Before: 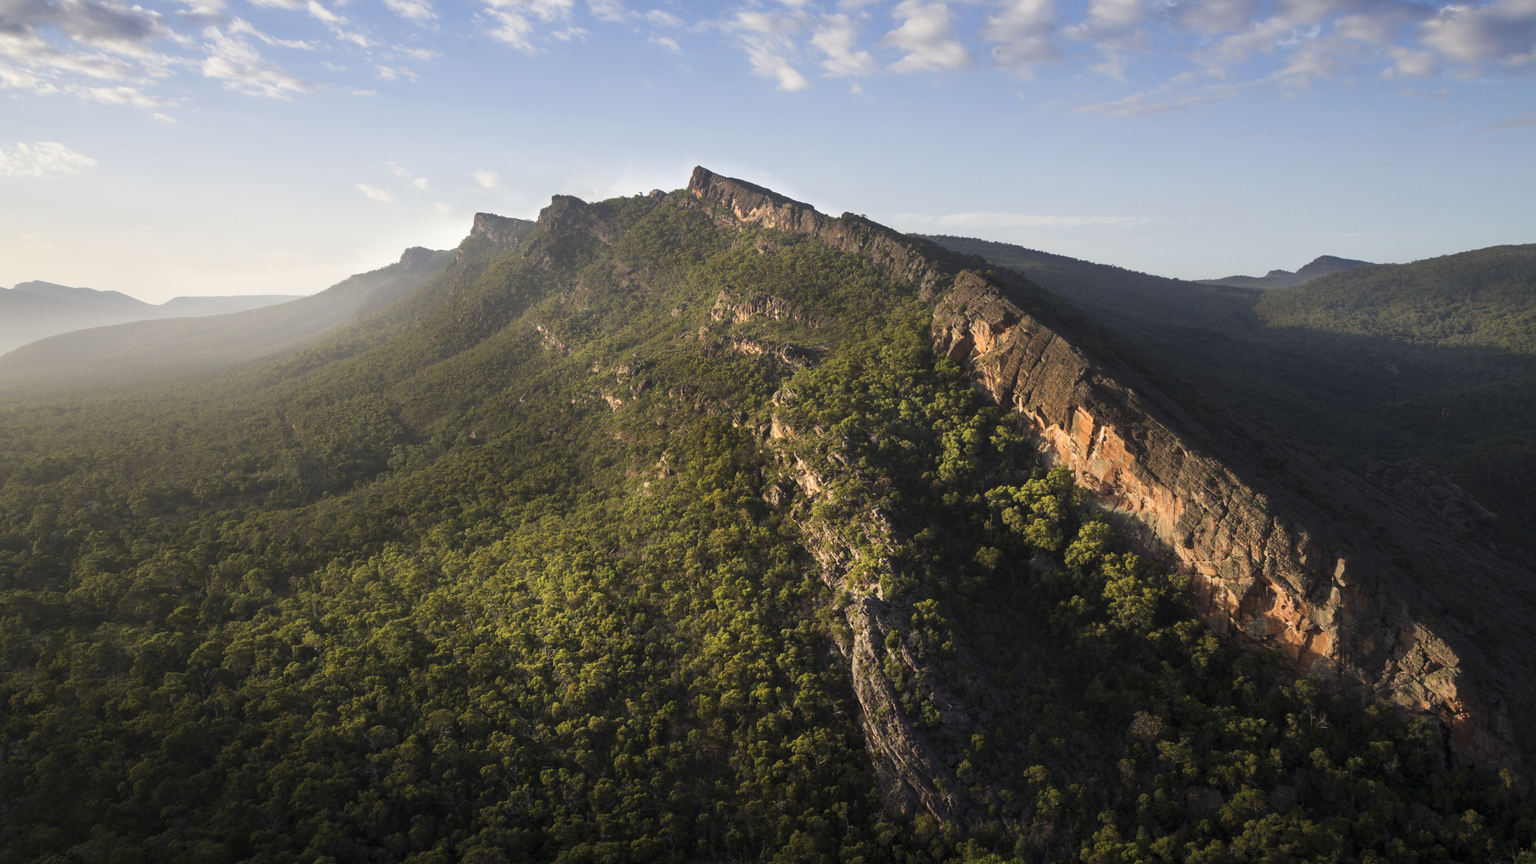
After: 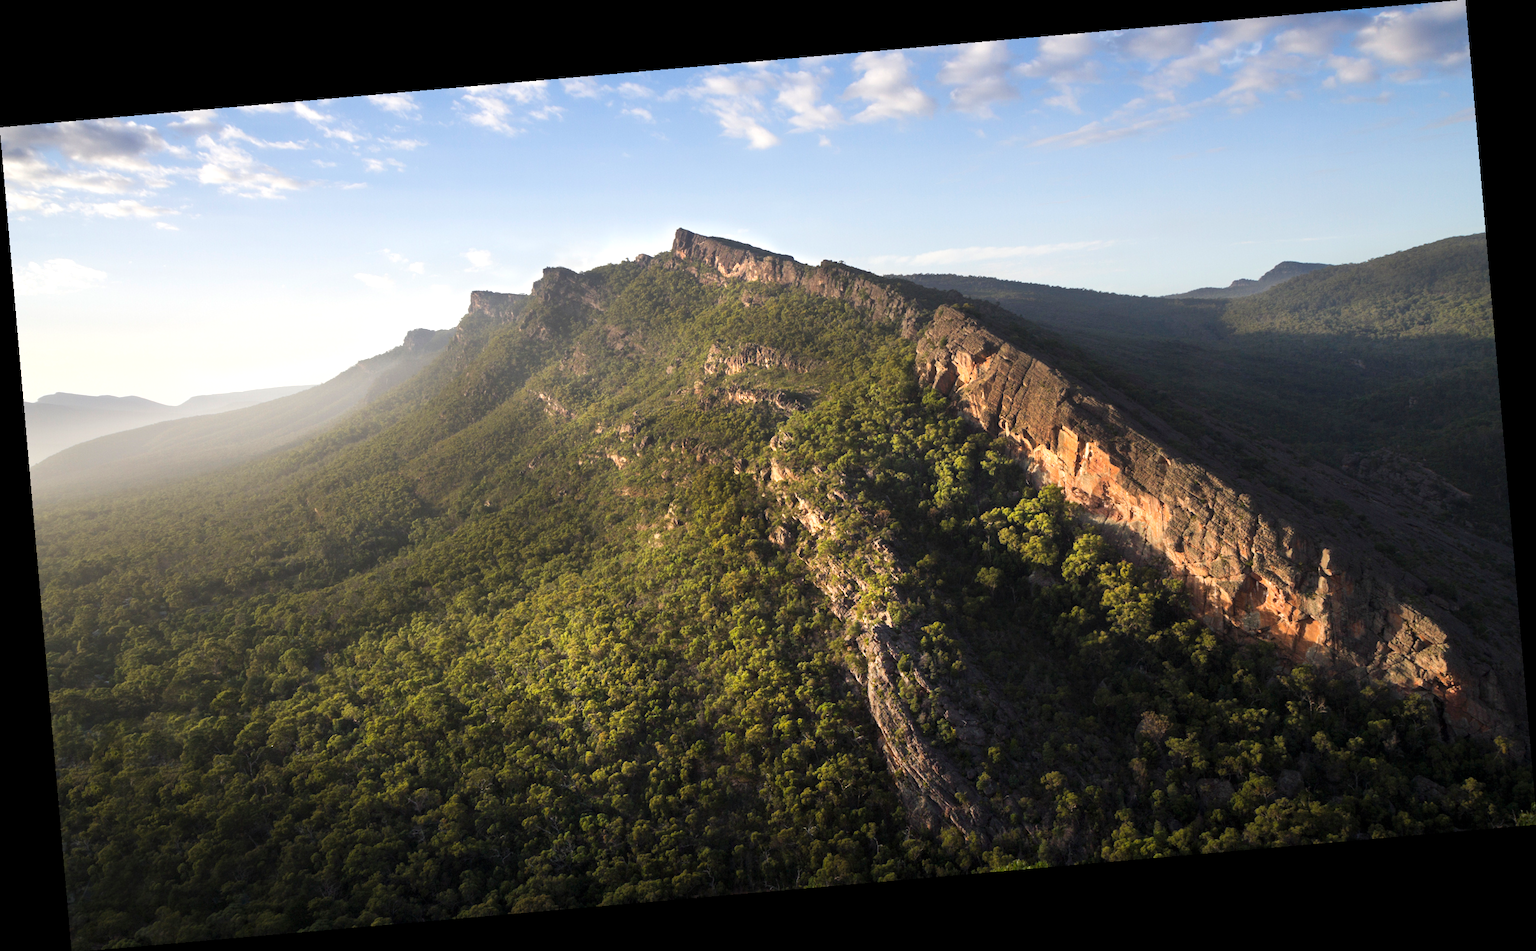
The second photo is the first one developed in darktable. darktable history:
exposure: exposure 0.4 EV, compensate highlight preservation false
rotate and perspective: rotation -4.98°, automatic cropping off
